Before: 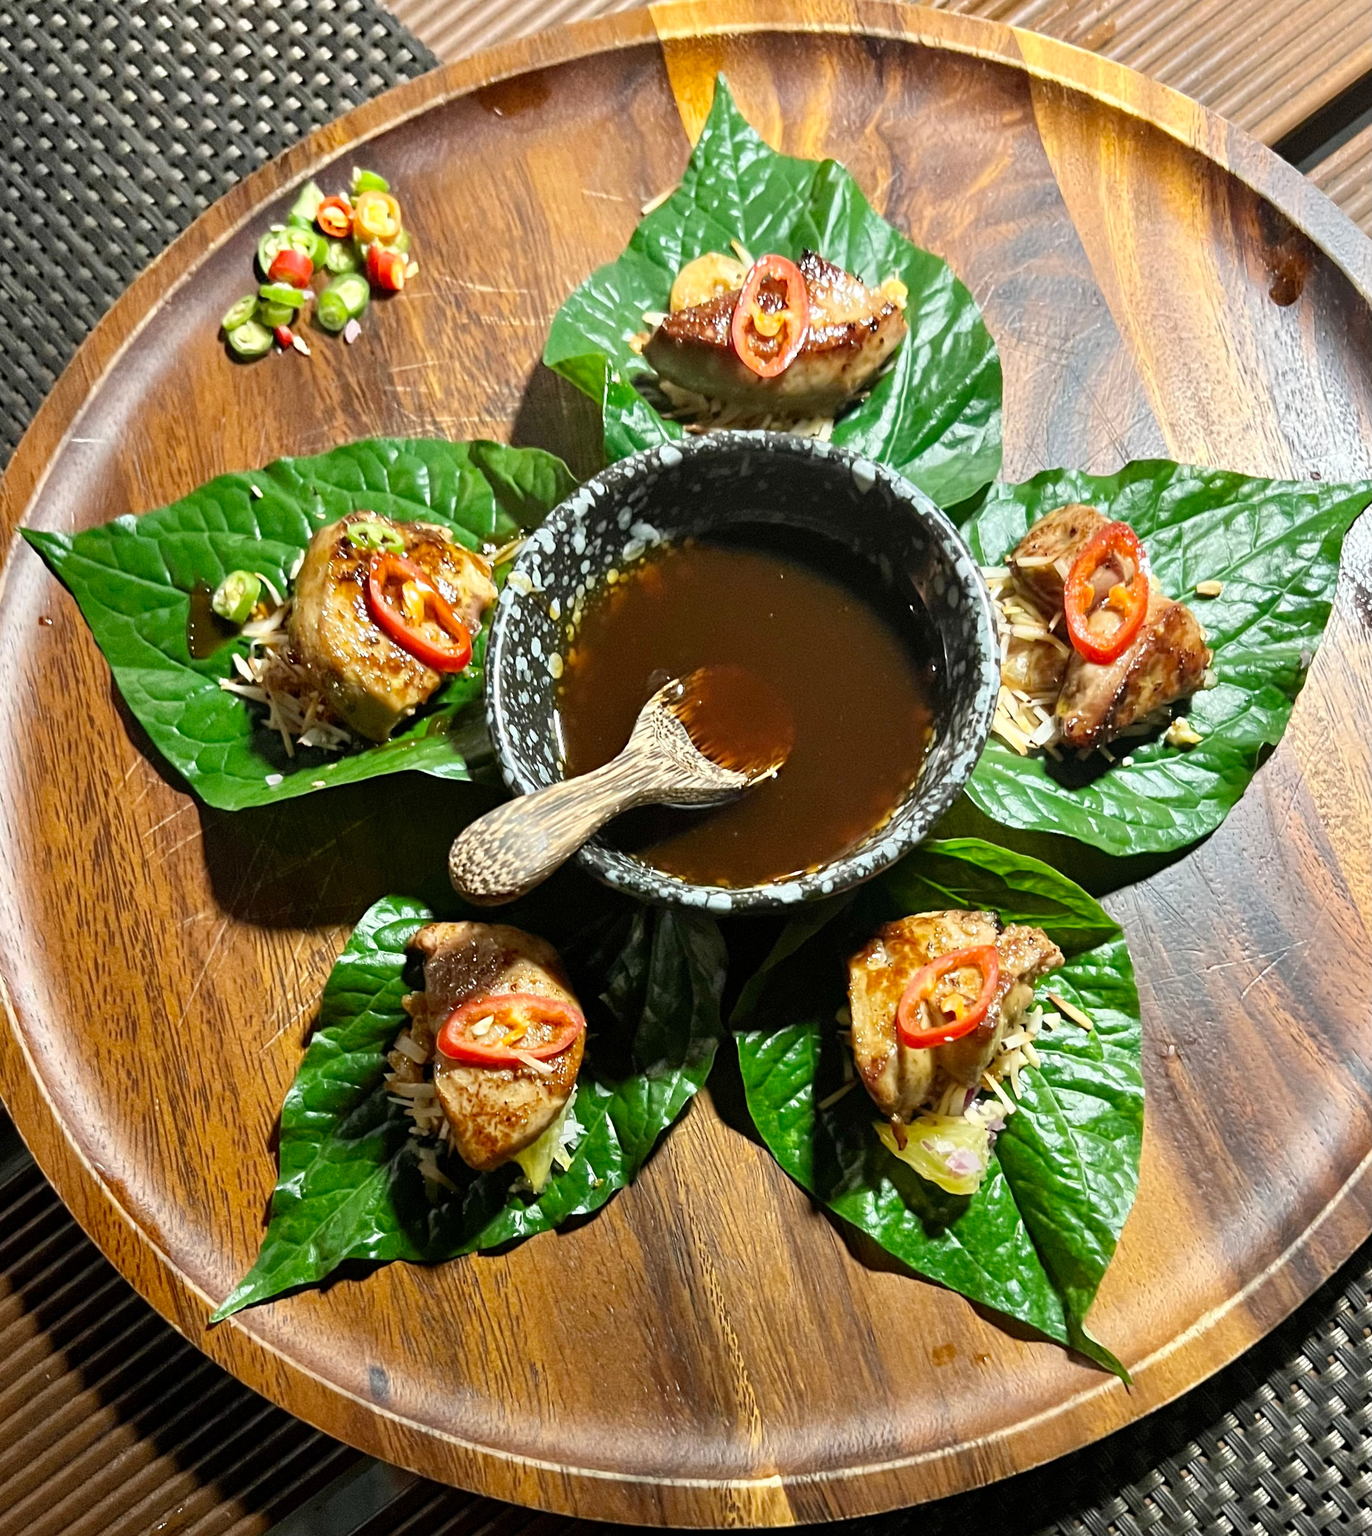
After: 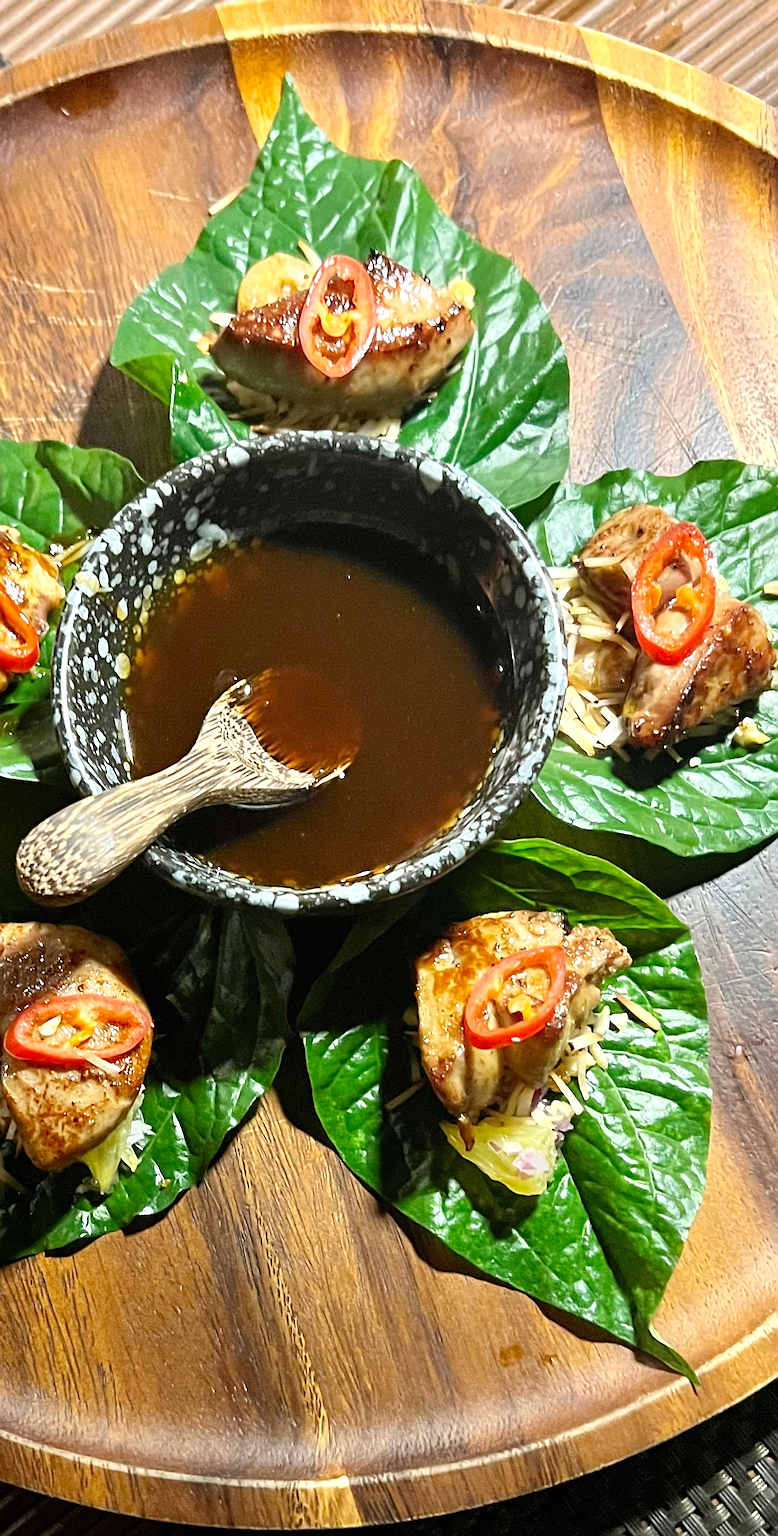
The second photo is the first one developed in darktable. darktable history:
crop: left 31.579%, top 0.016%, right 11.634%
sharpen: on, module defaults
local contrast: mode bilateral grid, contrast 99, coarseness 99, detail 92%, midtone range 0.2
exposure: exposure 0.203 EV, compensate exposure bias true, compensate highlight preservation false
